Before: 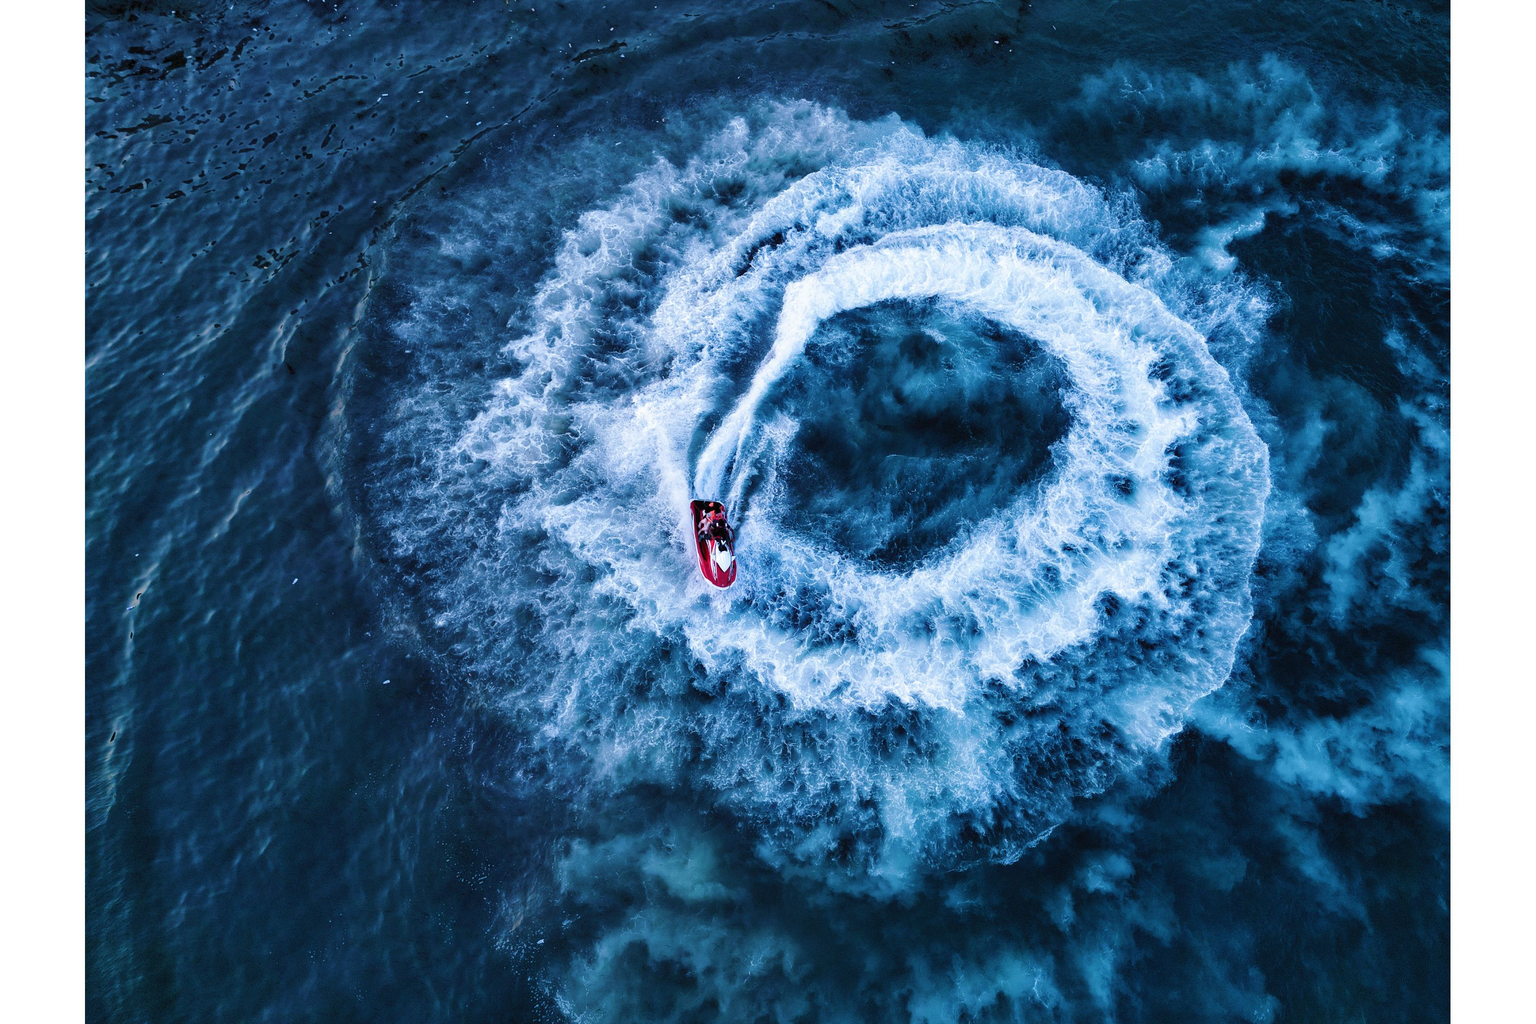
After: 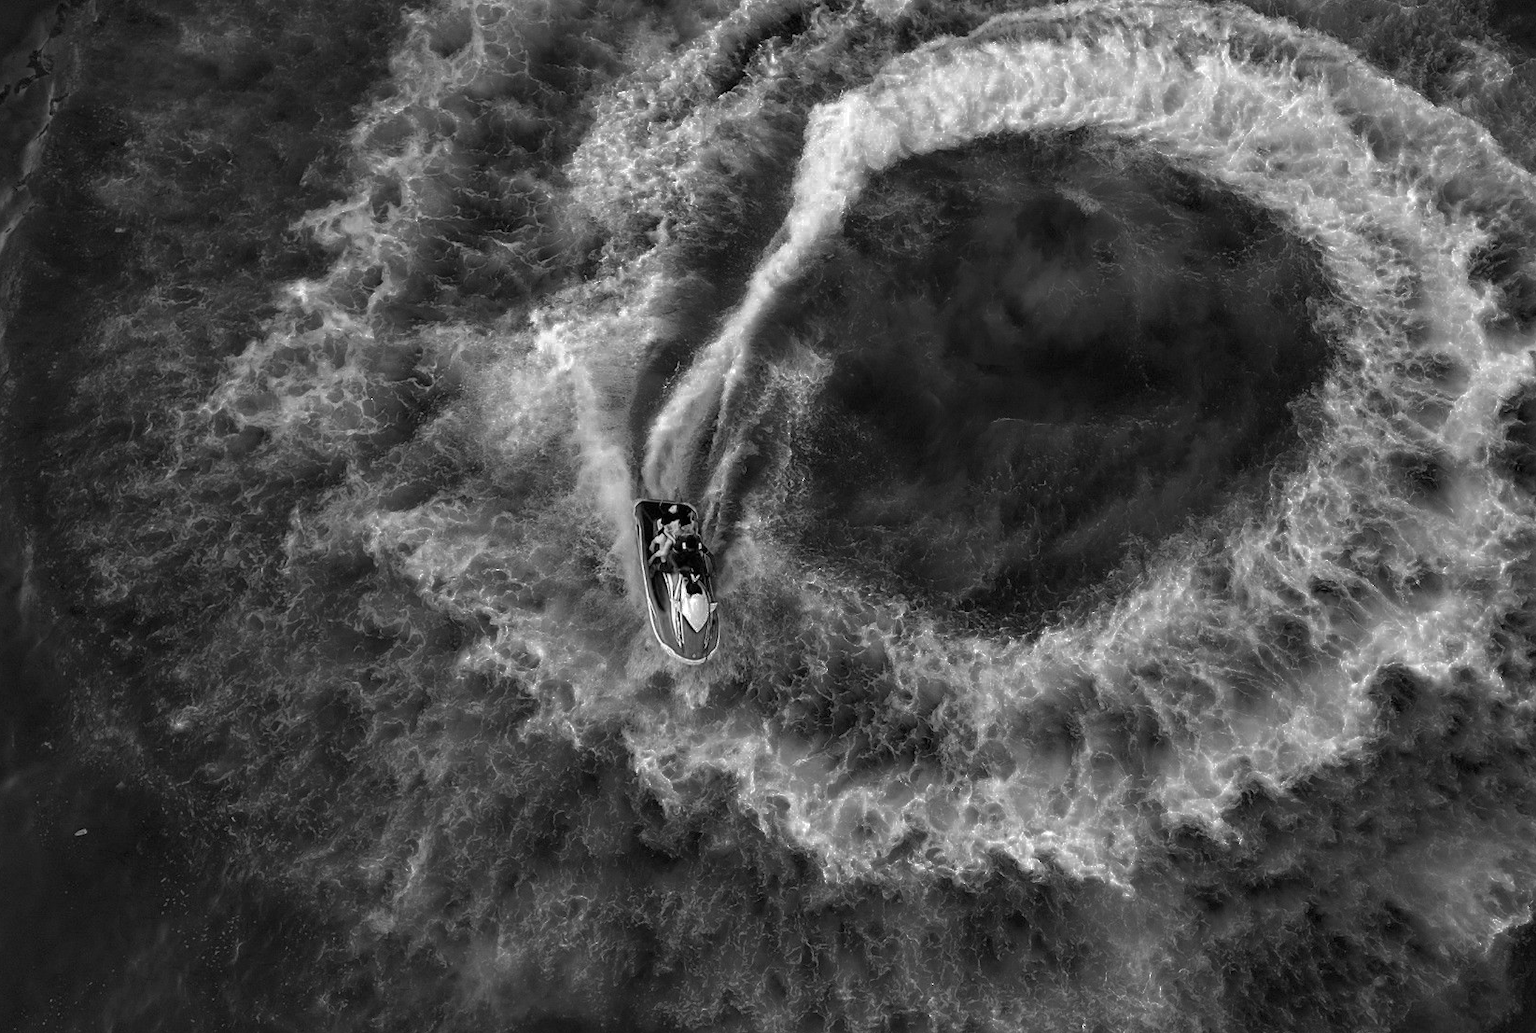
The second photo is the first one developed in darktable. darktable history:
crop and rotate: left 22.298%, top 22.048%, right 22.82%, bottom 22.573%
color zones: curves: ch0 [(0, 0.554) (0.146, 0.662) (0.293, 0.86) (0.503, 0.774) (0.637, 0.106) (0.74, 0.072) (0.866, 0.488) (0.998, 0.569)]; ch1 [(0, 0) (0.143, 0) (0.286, 0) (0.429, 0) (0.571, 0) (0.714, 0) (0.857, 0)]
